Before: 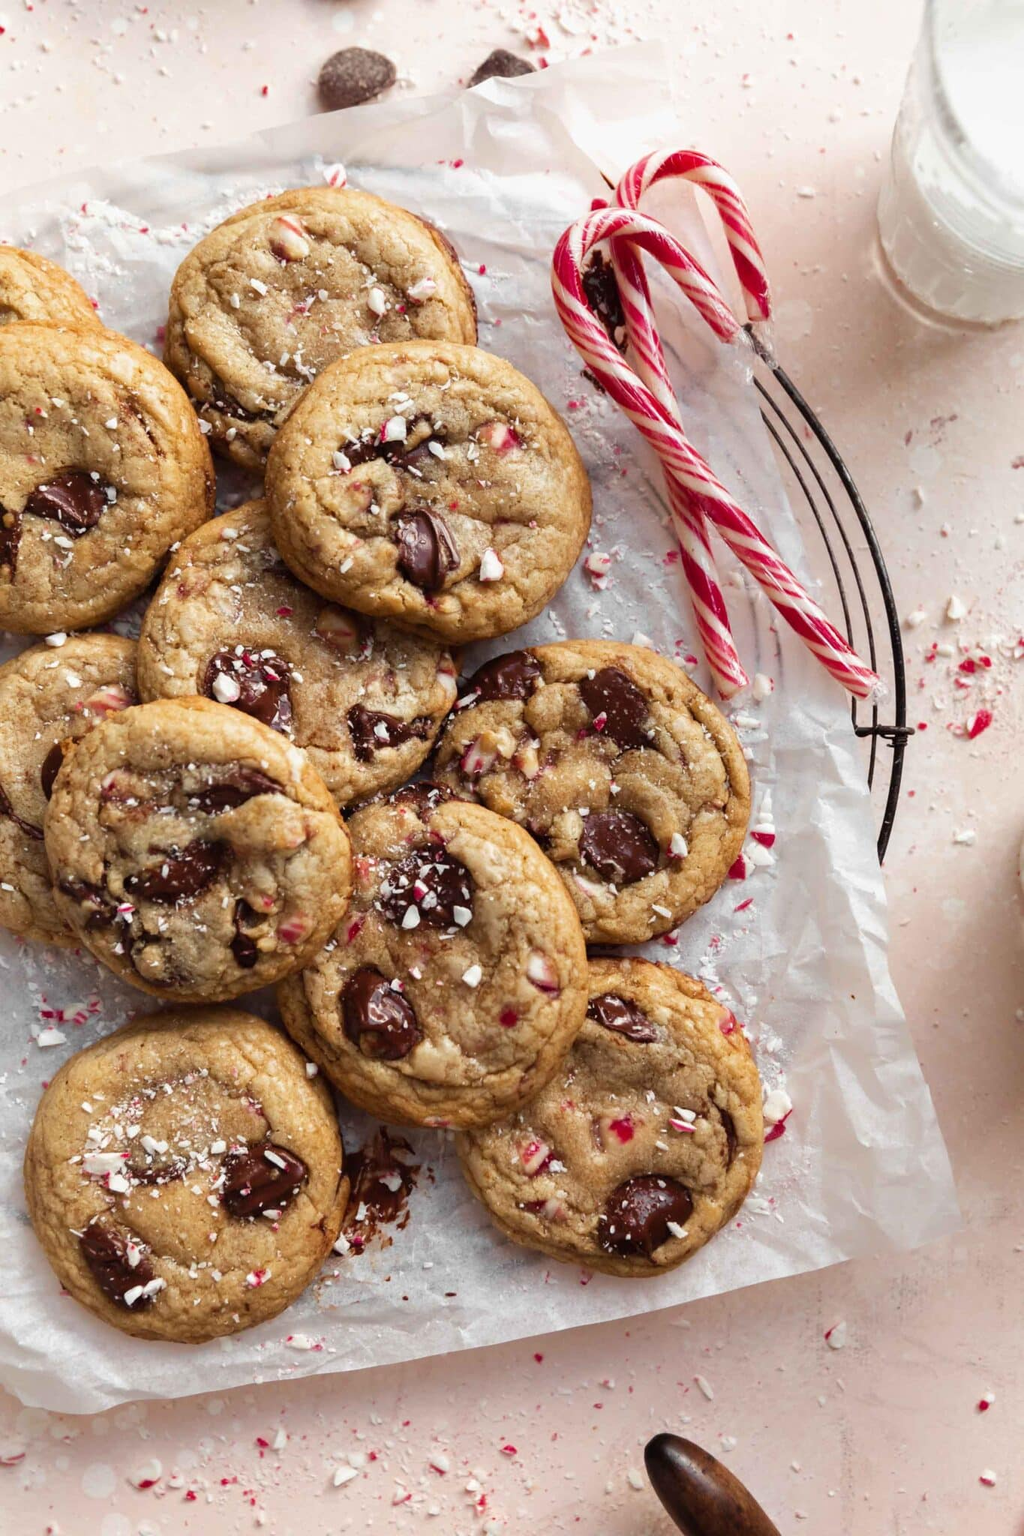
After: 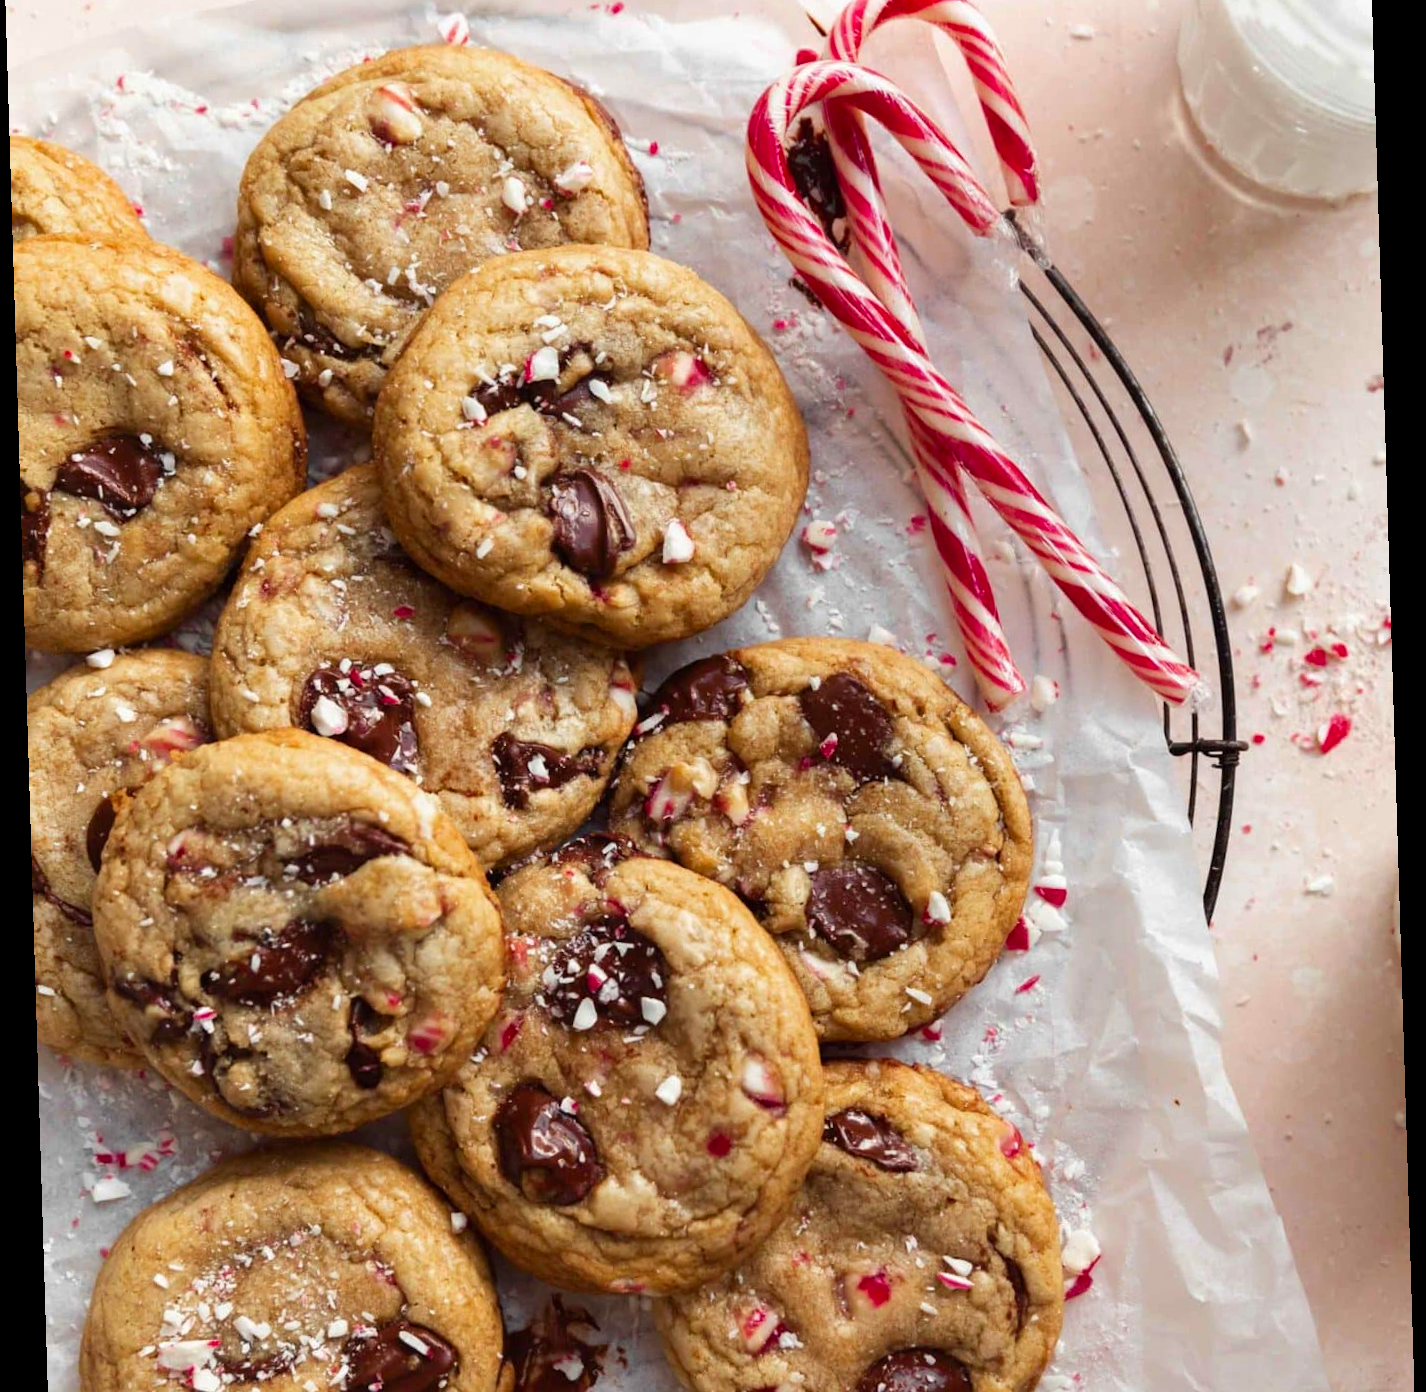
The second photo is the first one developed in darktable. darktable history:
crop: top 11.166%, bottom 22.168%
contrast brightness saturation: contrast 0.04, saturation 0.16
rotate and perspective: rotation -1.75°, automatic cropping off
